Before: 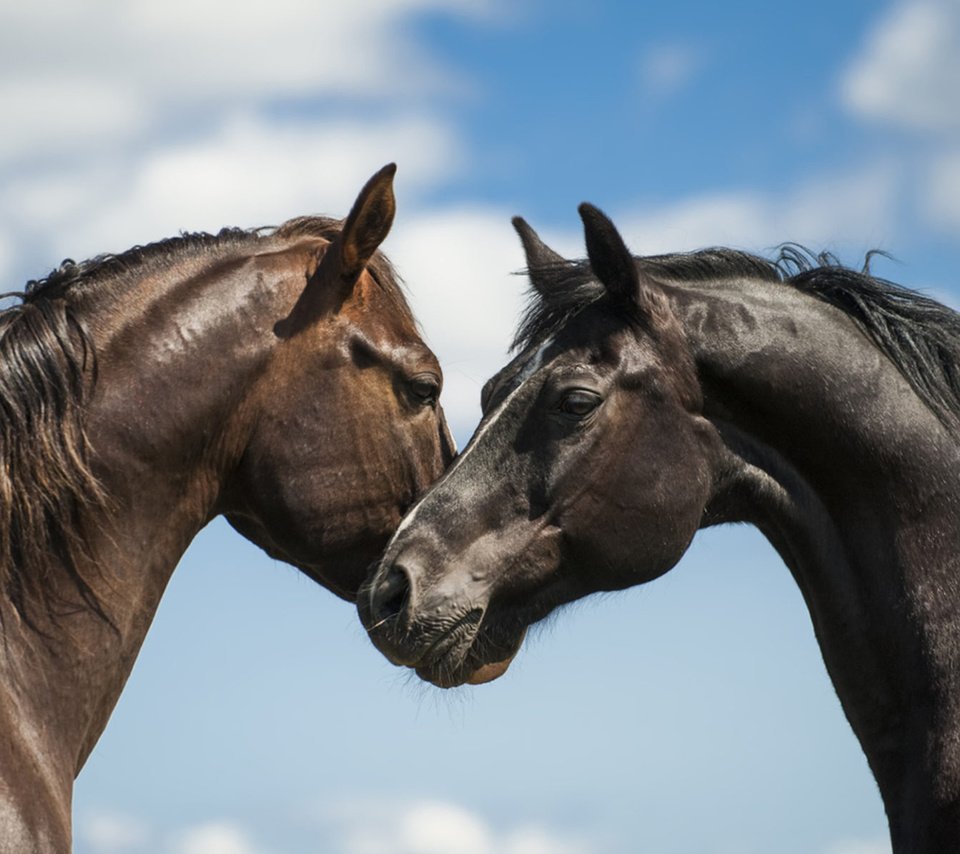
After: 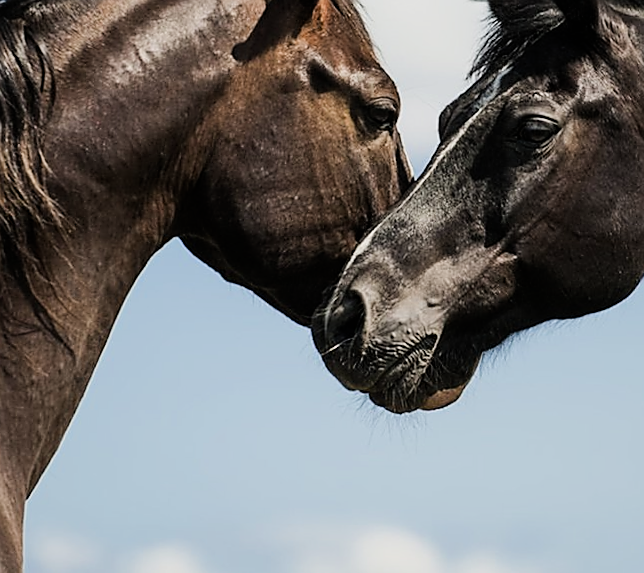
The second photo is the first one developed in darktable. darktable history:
filmic rgb: hardness 4.17
tone equalizer: -8 EV -0.417 EV, -7 EV -0.389 EV, -6 EV -0.333 EV, -5 EV -0.222 EV, -3 EV 0.222 EV, -2 EV 0.333 EV, -1 EV 0.389 EV, +0 EV 0.417 EV, edges refinement/feathering 500, mask exposure compensation -1.57 EV, preserve details no
sharpen: radius 1.4, amount 1.25, threshold 0.7
crop and rotate: angle -0.82°, left 3.85%, top 31.828%, right 27.992%
